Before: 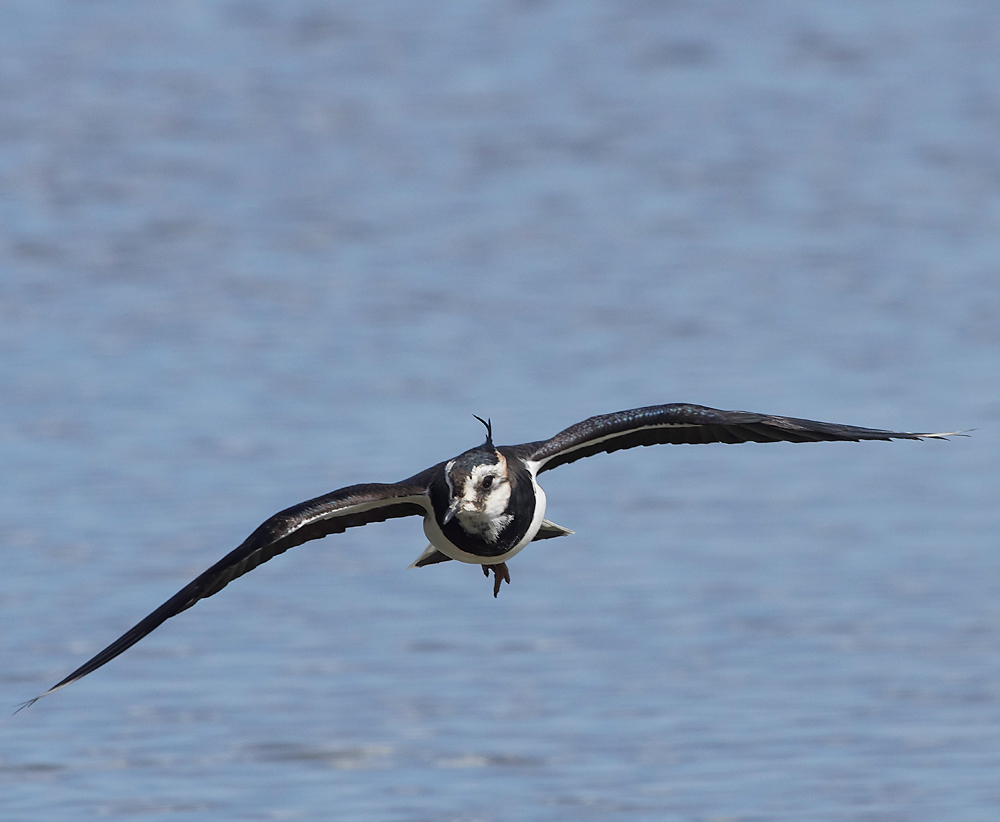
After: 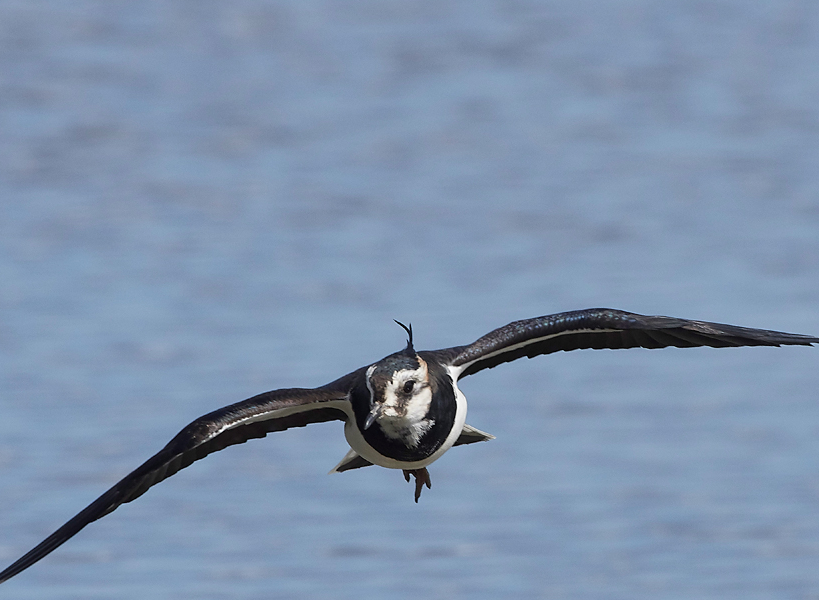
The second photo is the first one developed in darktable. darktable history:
crop: left 7.936%, top 11.576%, right 10.072%, bottom 15.393%
